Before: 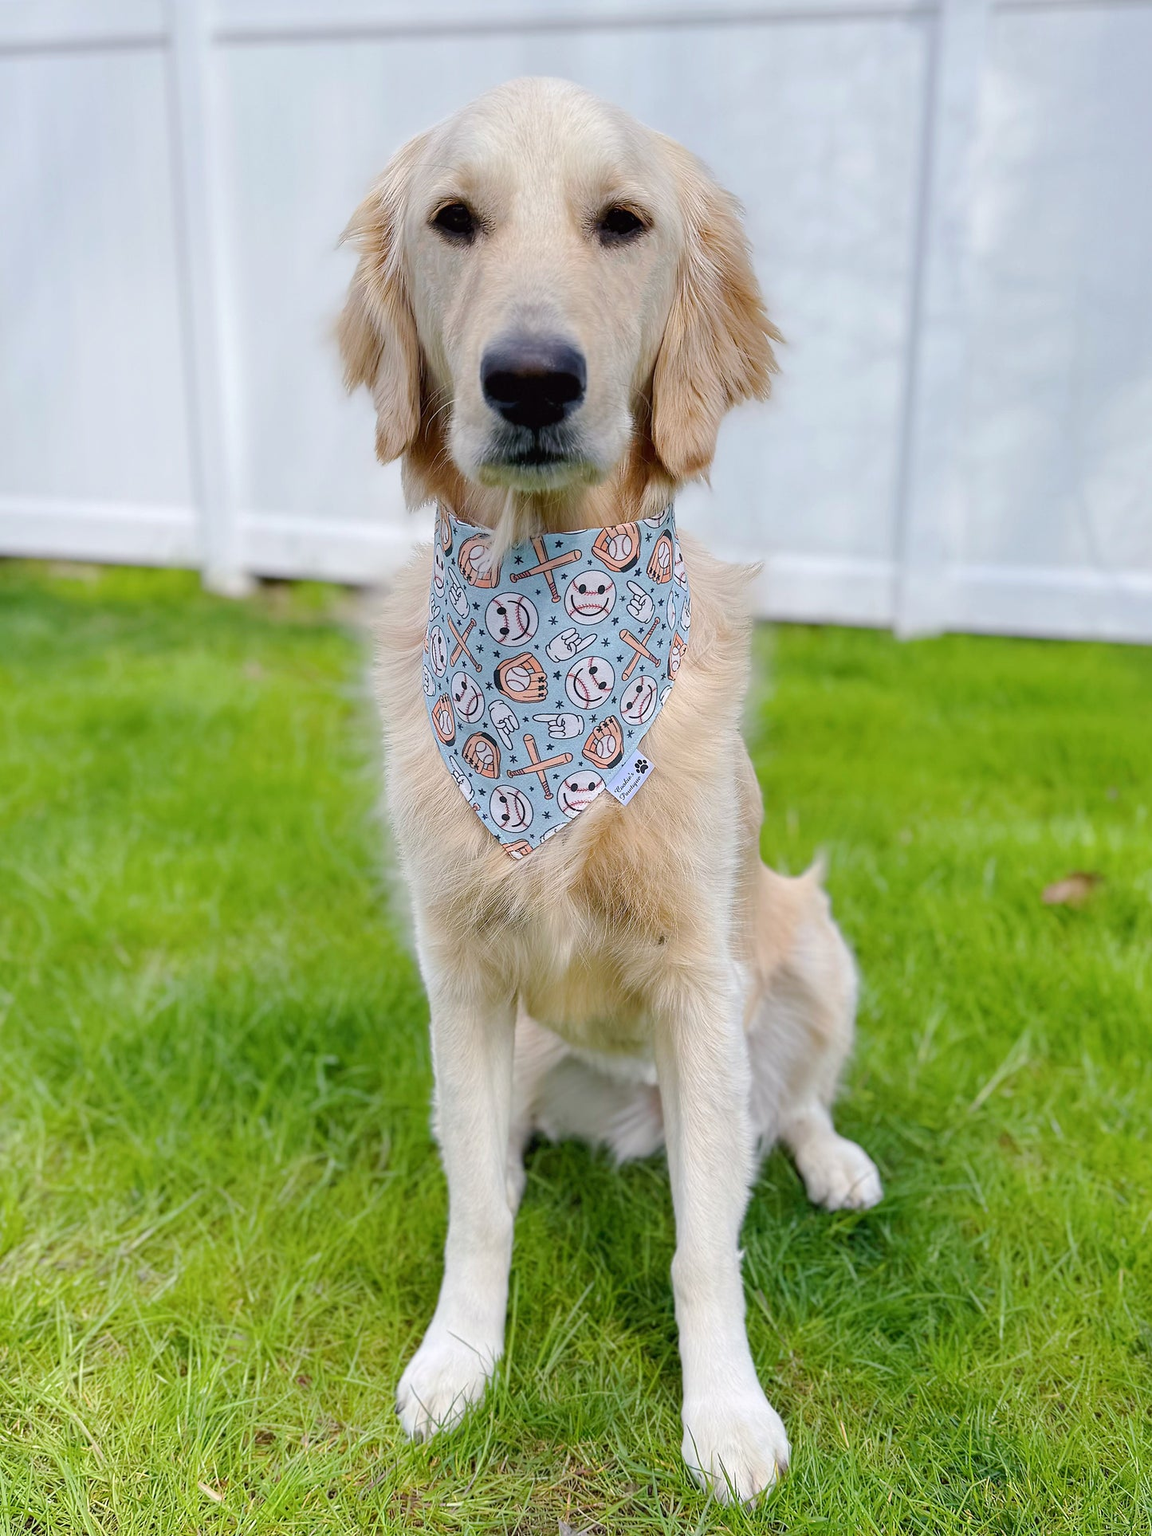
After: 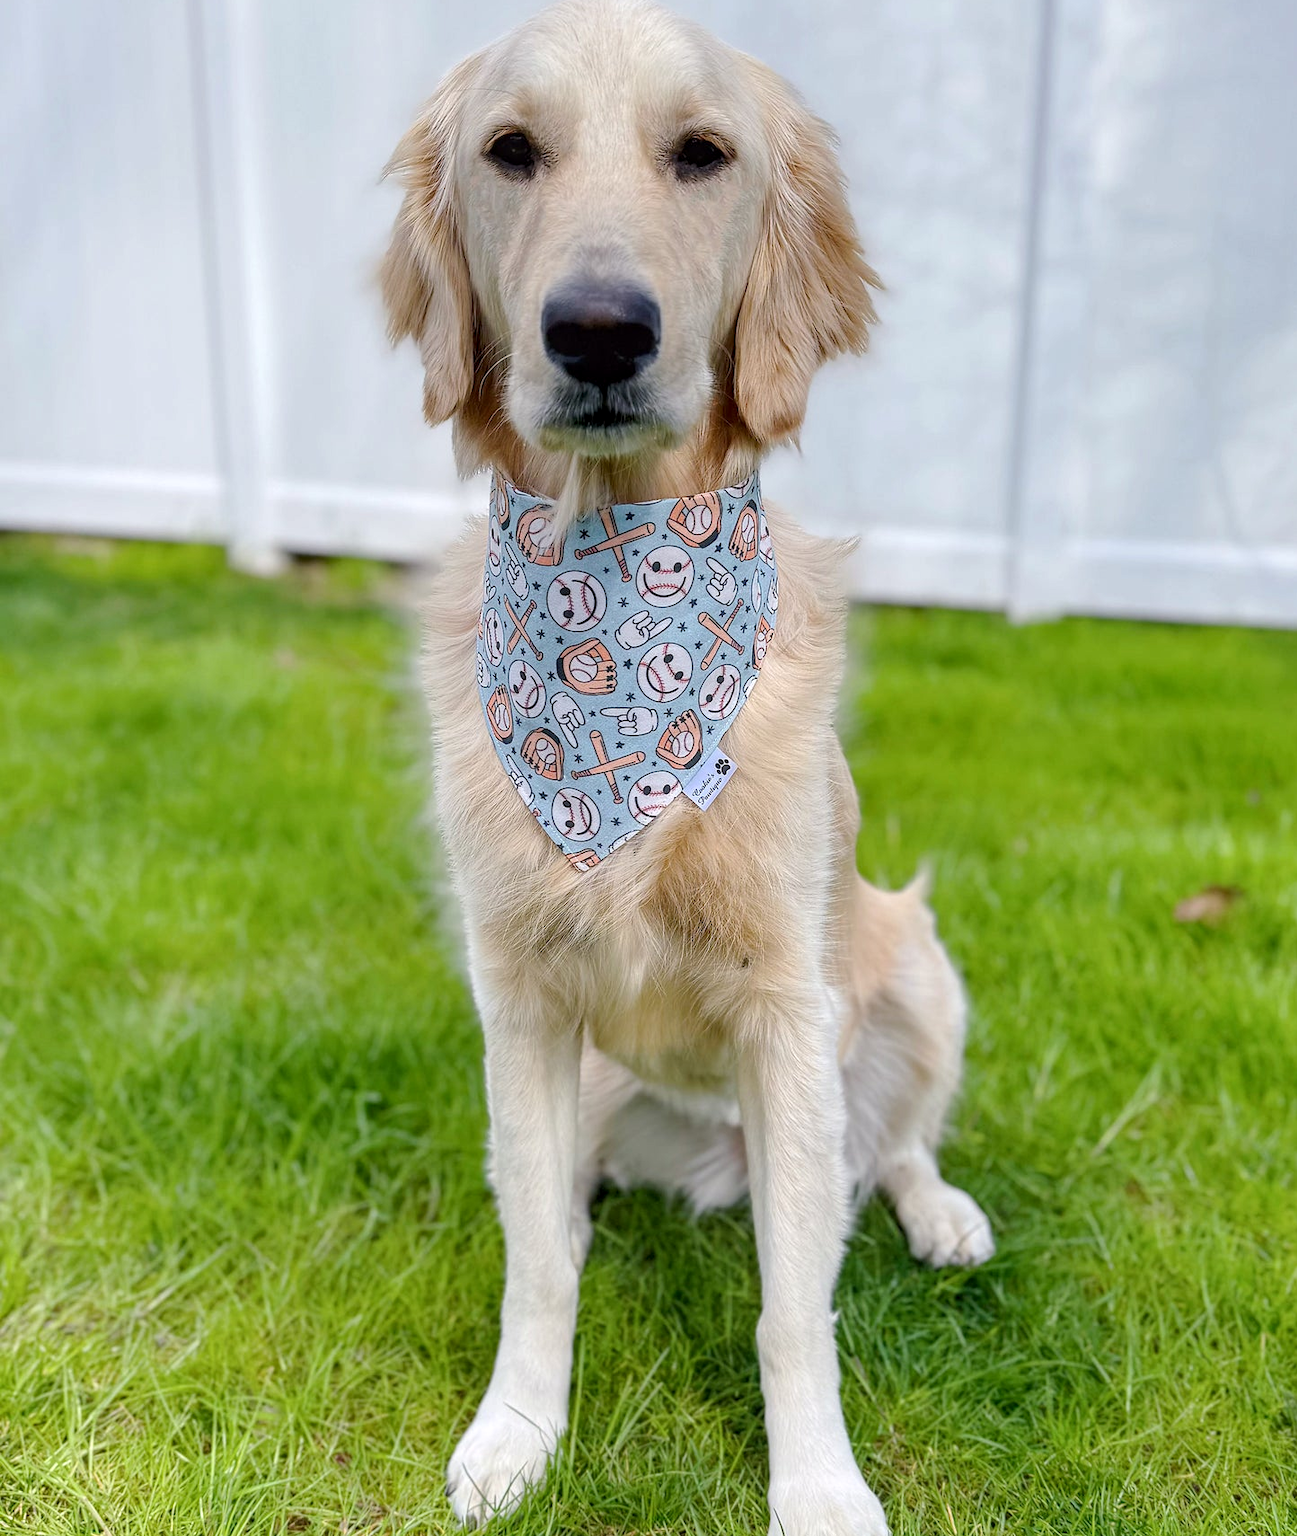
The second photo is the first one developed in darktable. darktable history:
crop and rotate: top 5.609%, bottom 5.609%
local contrast: on, module defaults
